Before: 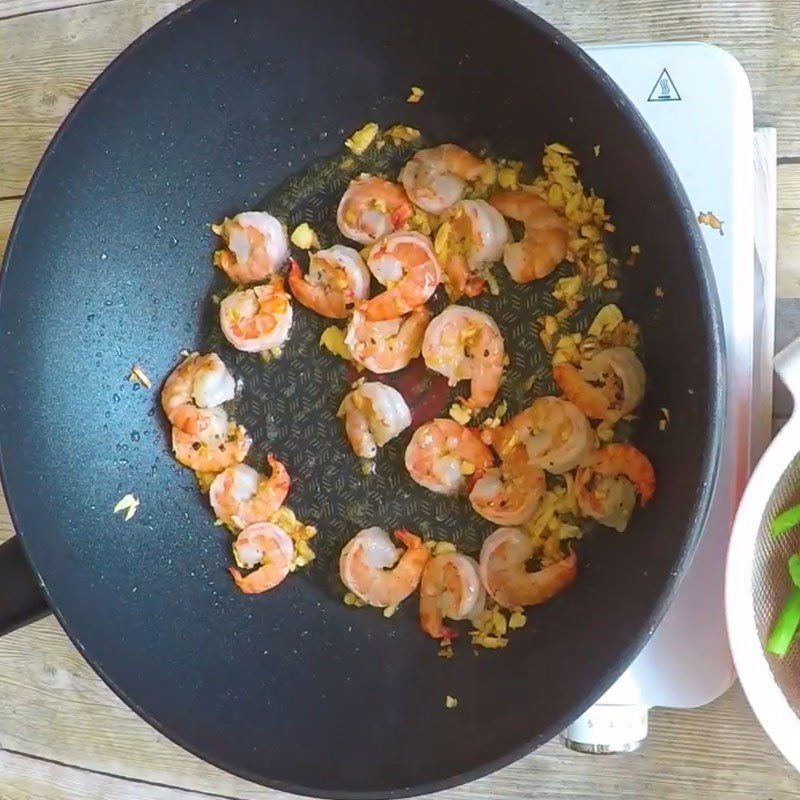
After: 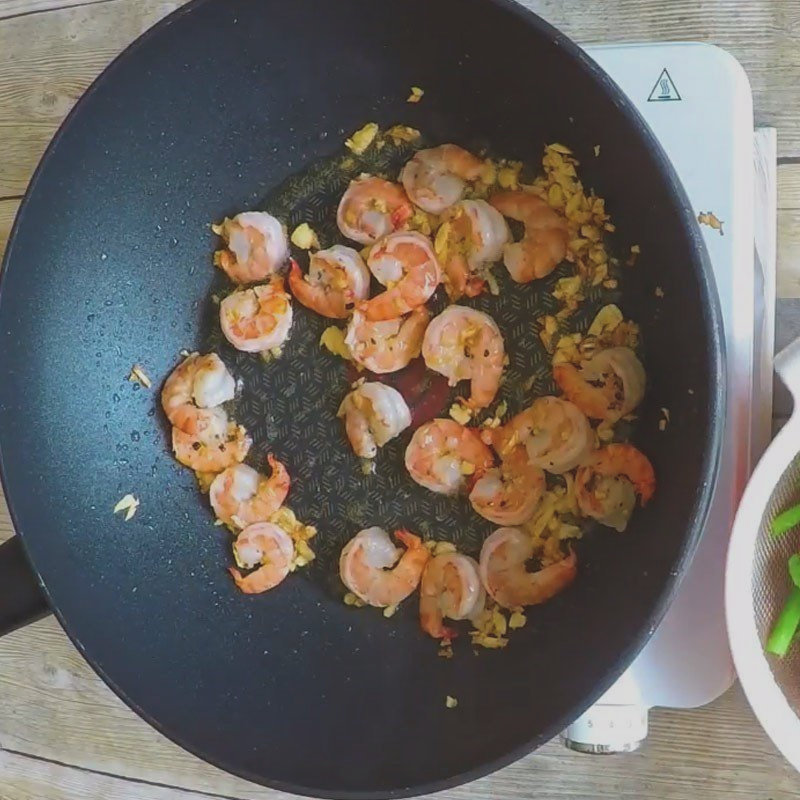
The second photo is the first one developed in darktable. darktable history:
exposure: black level correction -0.015, exposure -0.508 EV, compensate exposure bias true, compensate highlight preservation false
